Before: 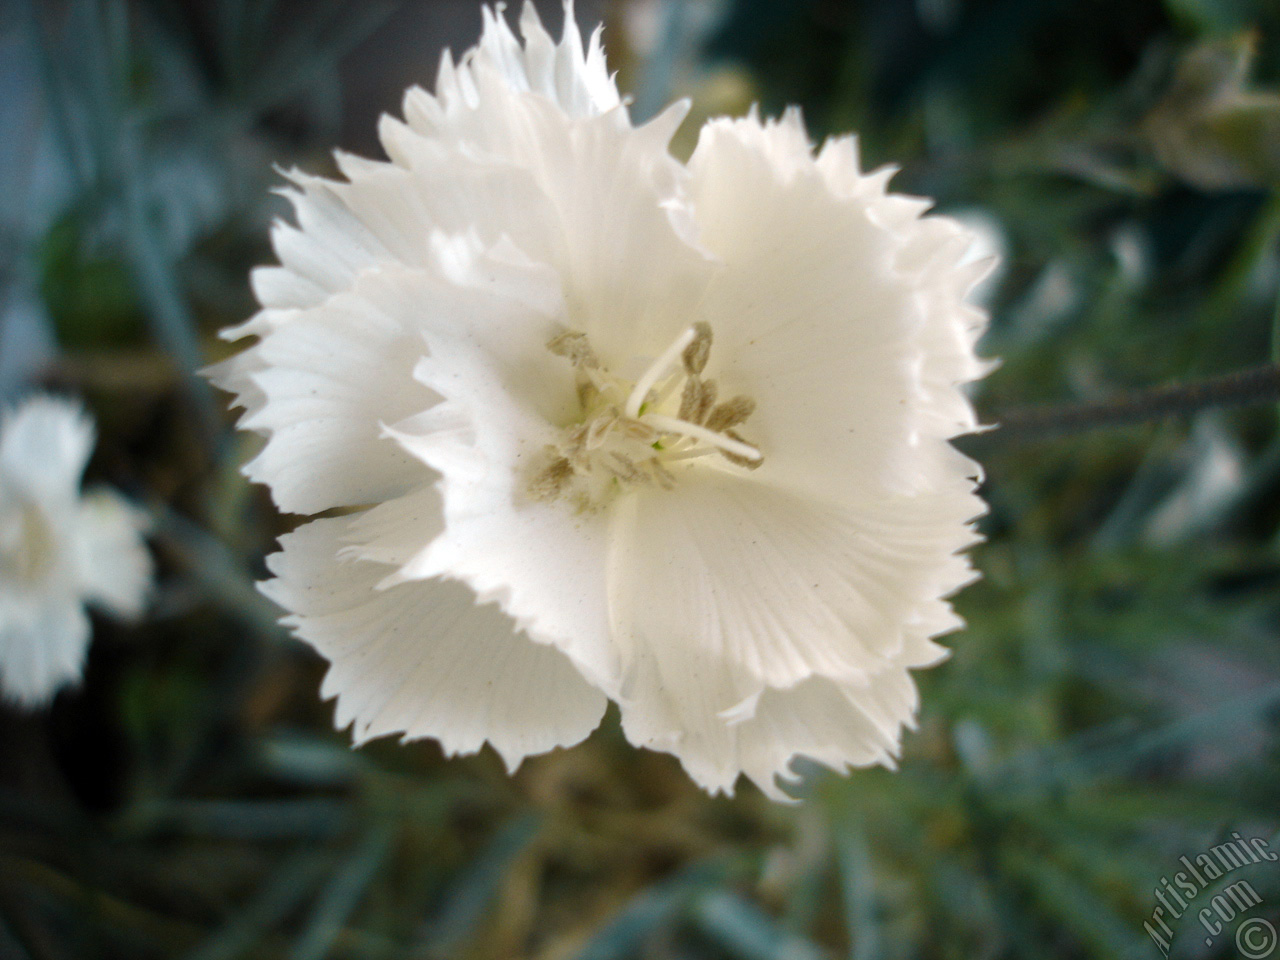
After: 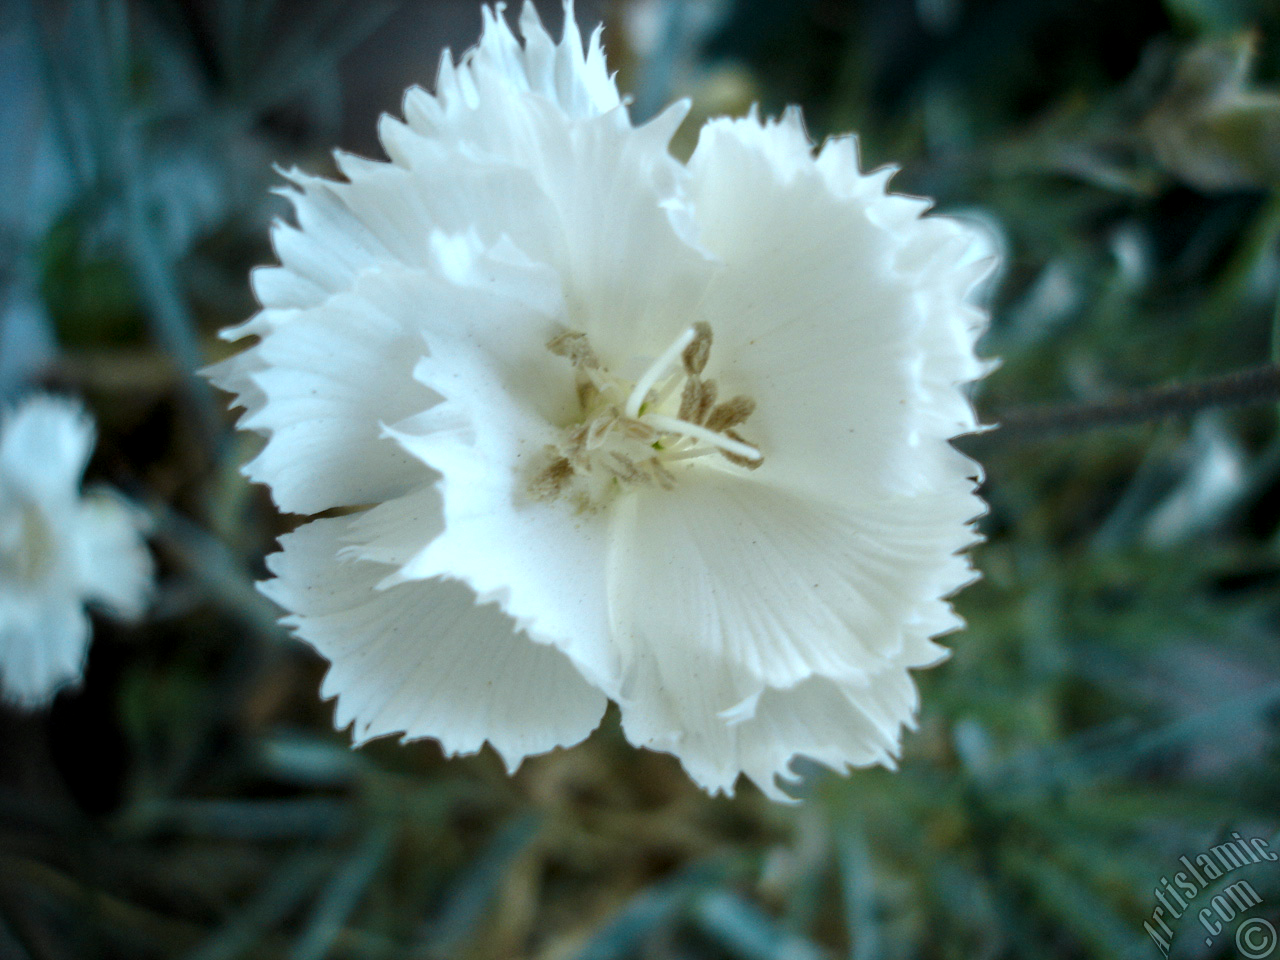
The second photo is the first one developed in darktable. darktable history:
exposure: exposure -0.07 EV, compensate highlight preservation false
contrast equalizer: octaves 7, y [[0.586, 0.584, 0.576, 0.565, 0.552, 0.539], [0.5 ×6], [0.97, 0.959, 0.919, 0.859, 0.789, 0.717], [0 ×6], [0 ×6]], mix 0.768
color correction: highlights a* -12.13, highlights b* -15.02
